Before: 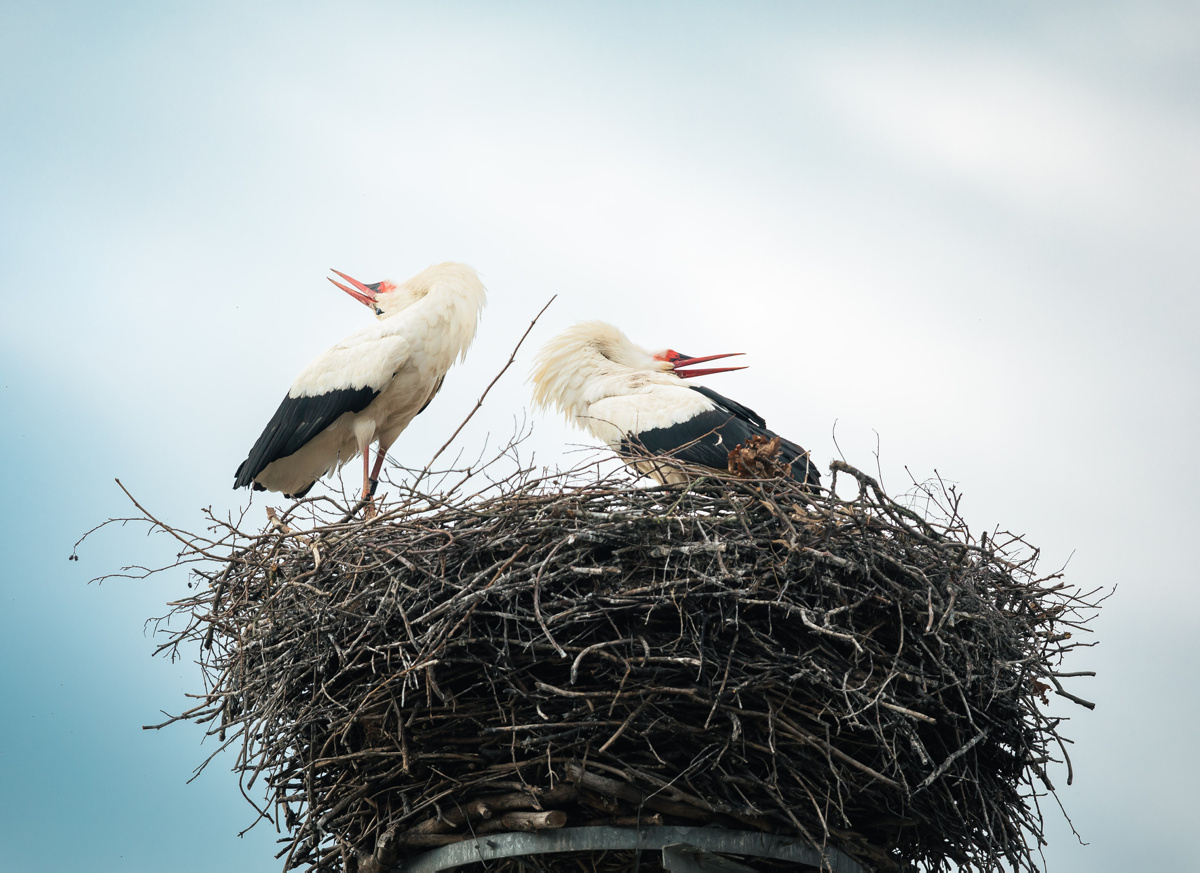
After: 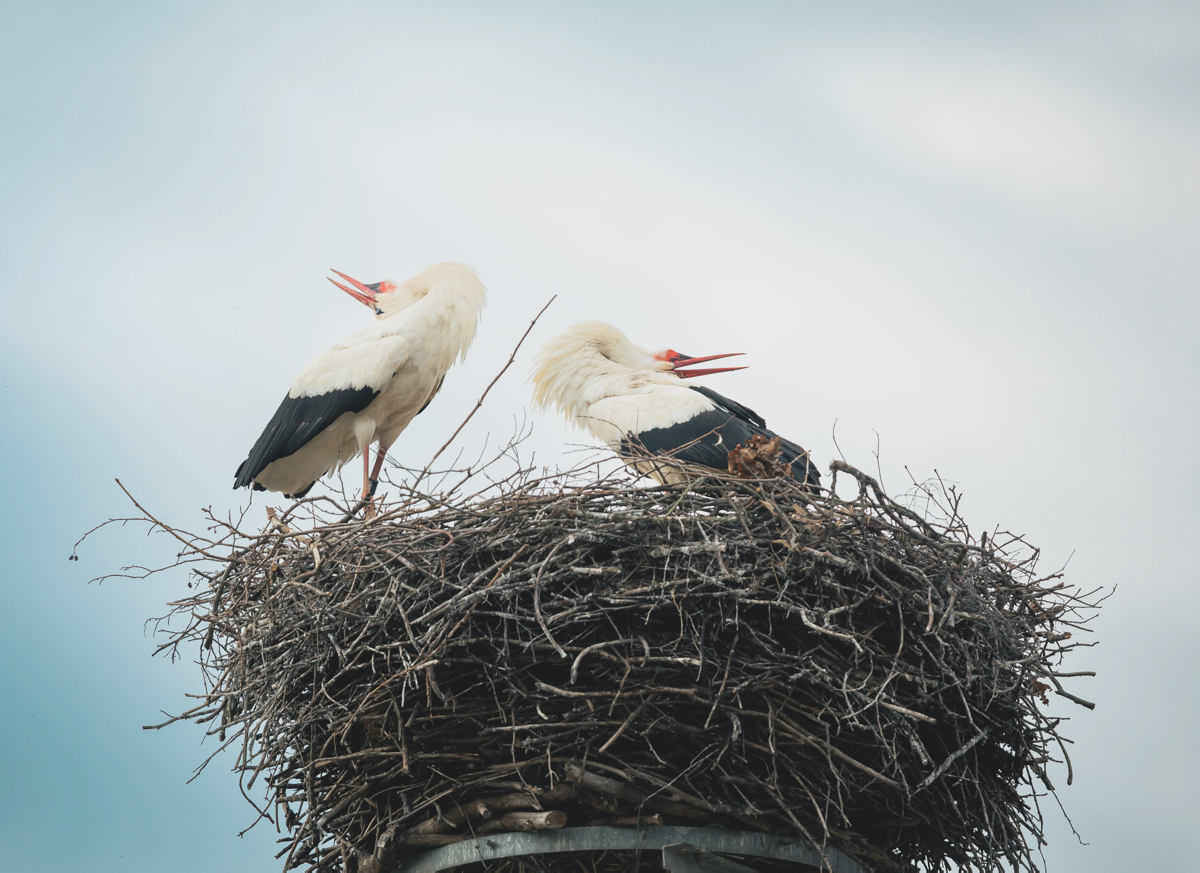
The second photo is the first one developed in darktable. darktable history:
contrast brightness saturation: contrast -0.138, brightness 0.043, saturation -0.135
